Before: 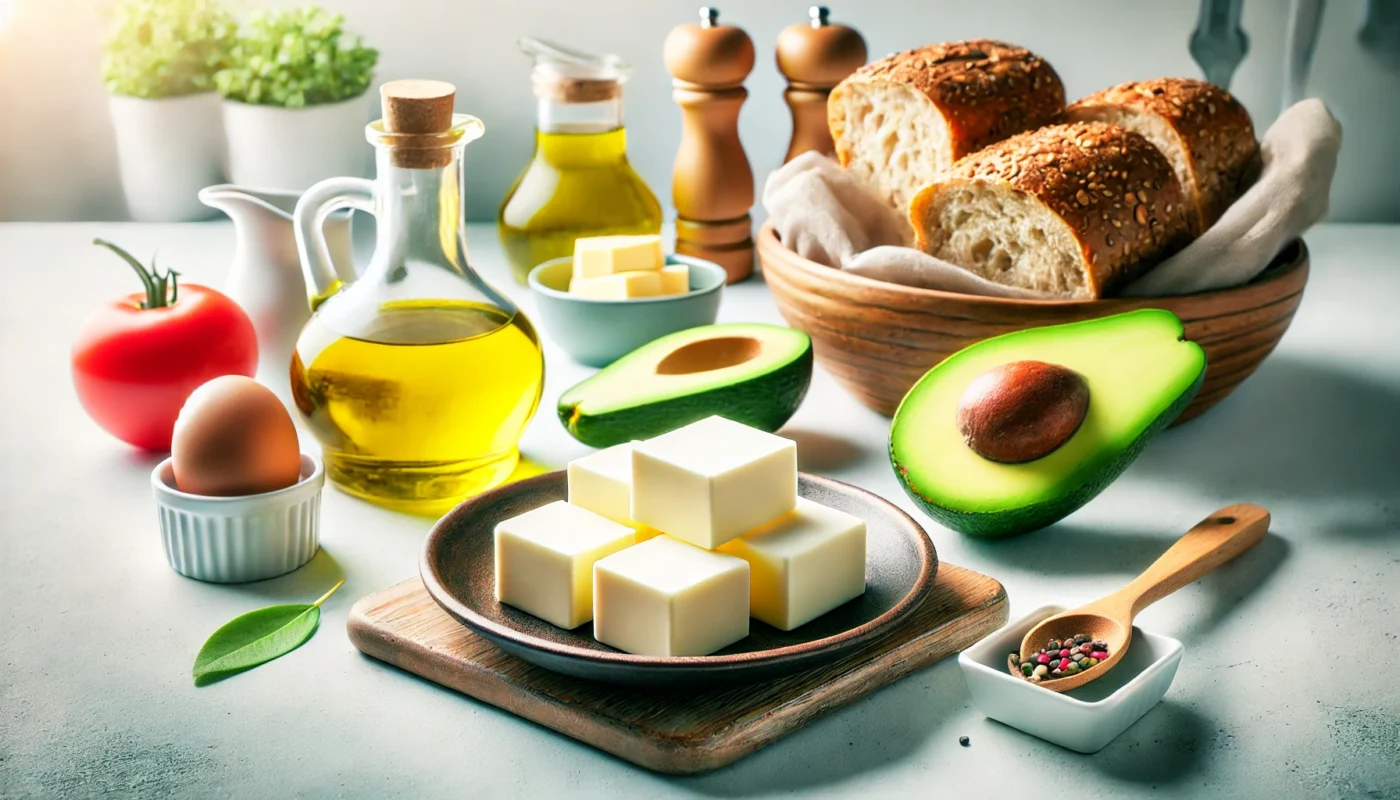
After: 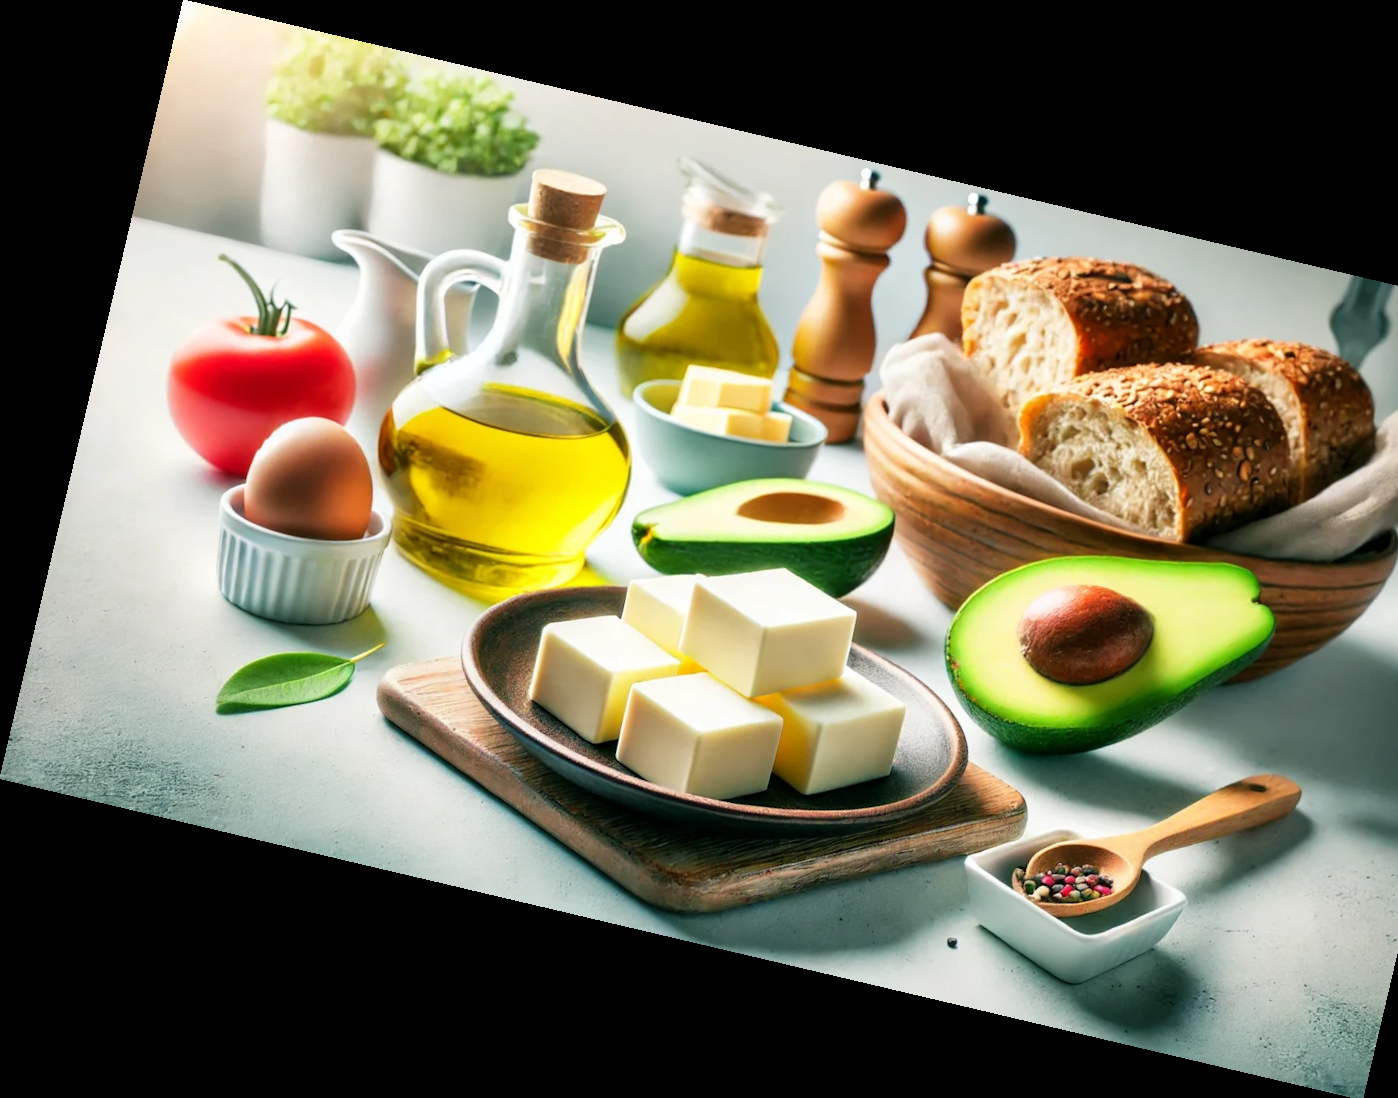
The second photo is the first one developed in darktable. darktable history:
rotate and perspective: rotation 13.27°, automatic cropping off
crop: right 9.509%, bottom 0.031%
